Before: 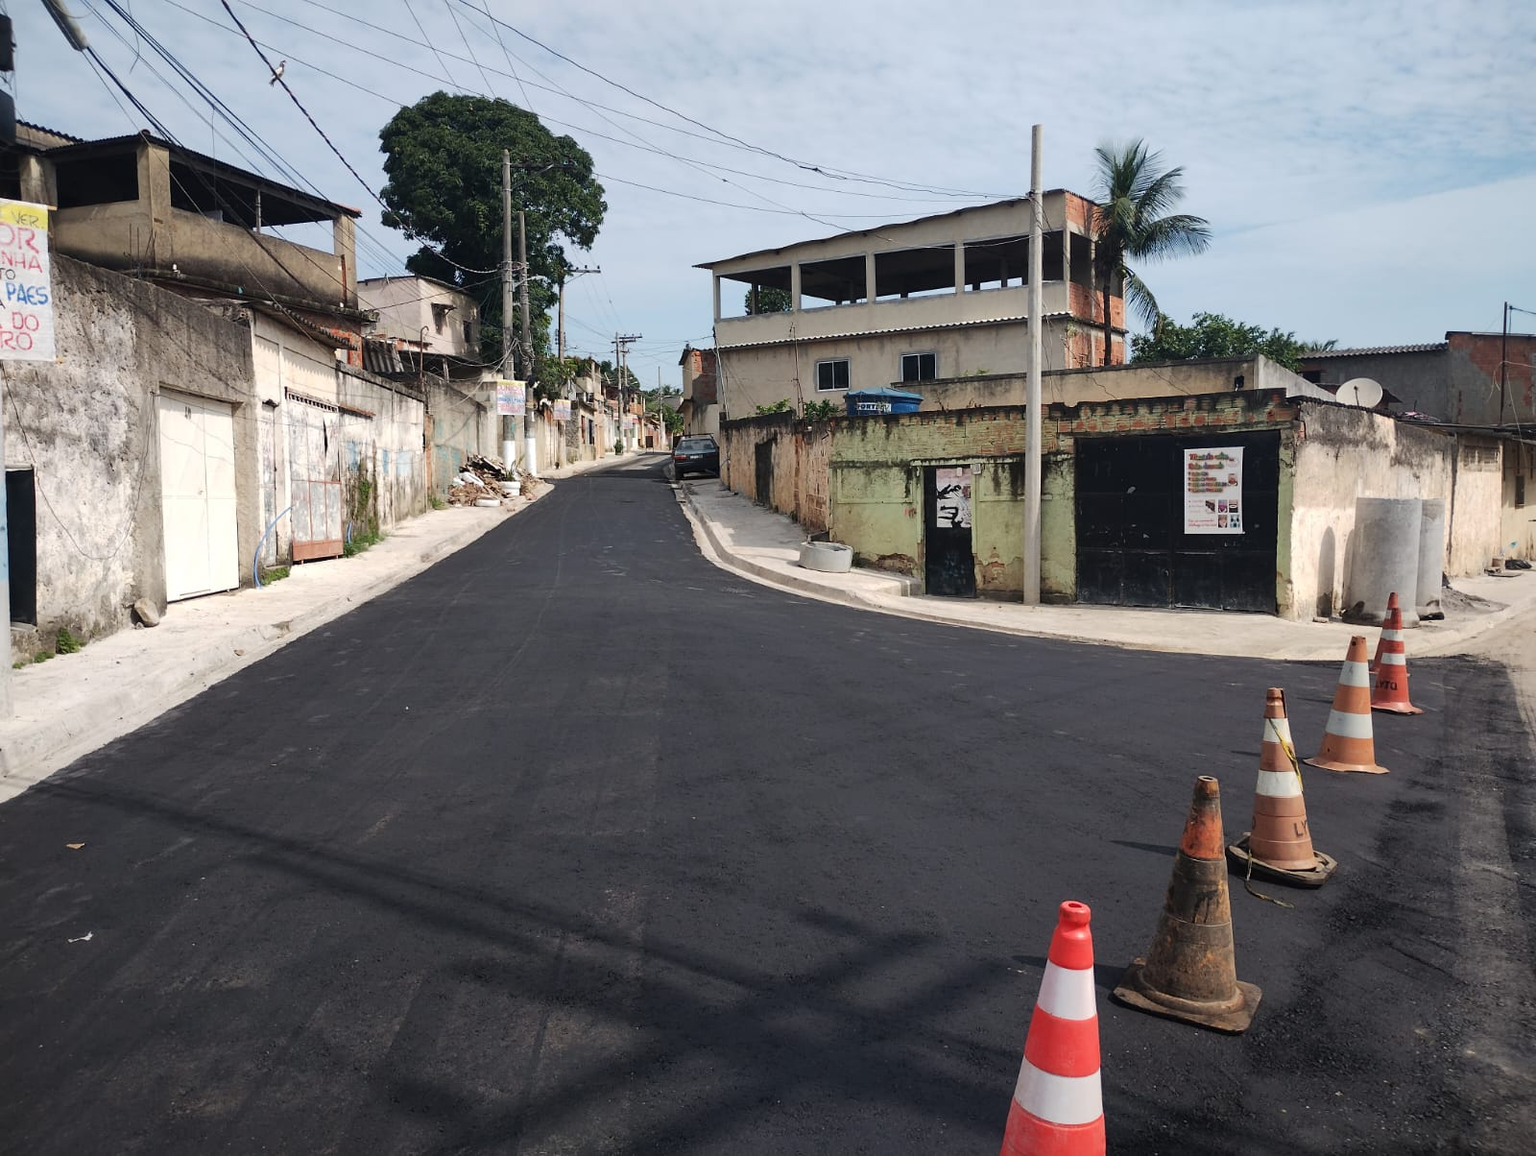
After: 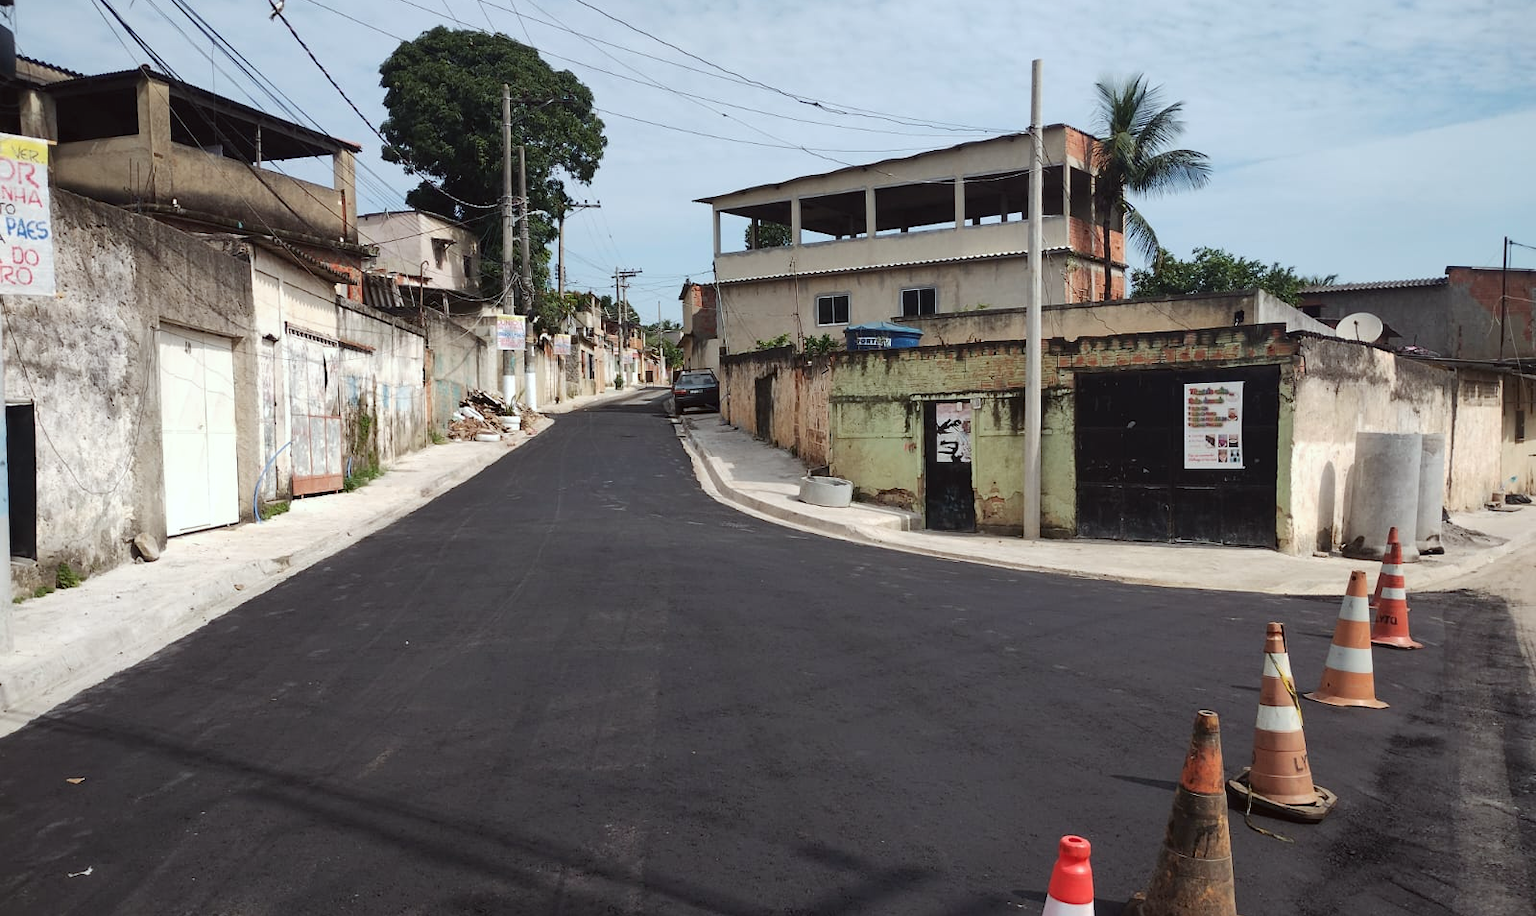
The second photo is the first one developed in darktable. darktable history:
color correction: highlights a* -2.73, highlights b* -2.09, shadows a* 2.41, shadows b* 2.73
crop and rotate: top 5.667%, bottom 14.937%
